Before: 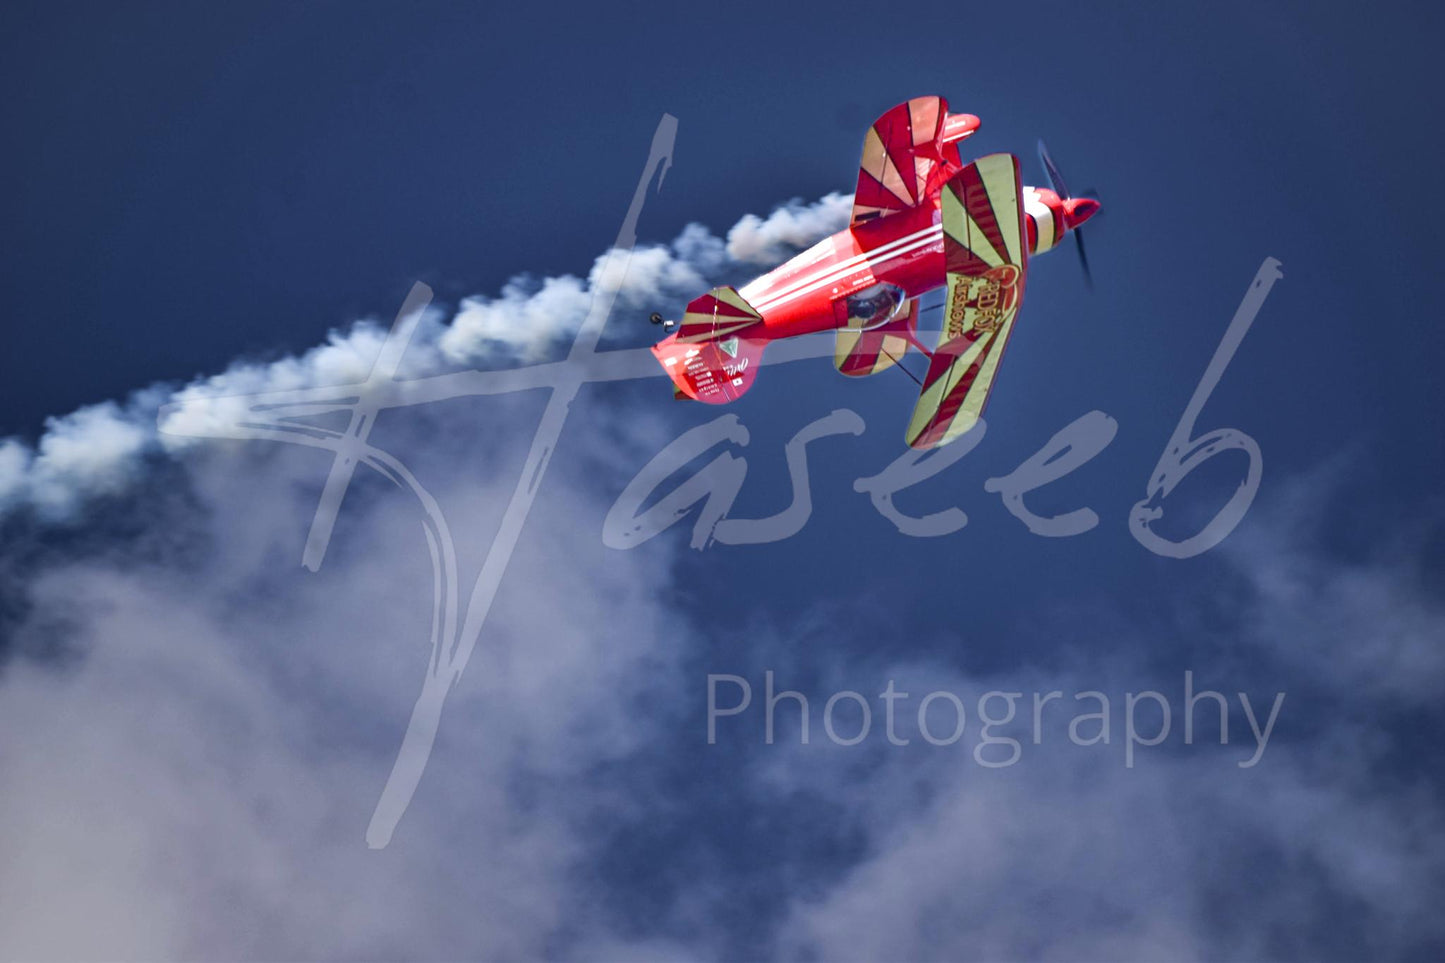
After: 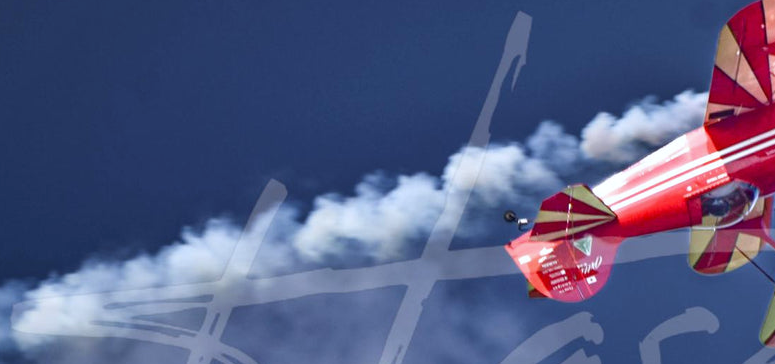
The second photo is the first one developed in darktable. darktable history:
white balance: red 0.982, blue 1.018
crop: left 10.121%, top 10.631%, right 36.218%, bottom 51.526%
tone equalizer: on, module defaults
